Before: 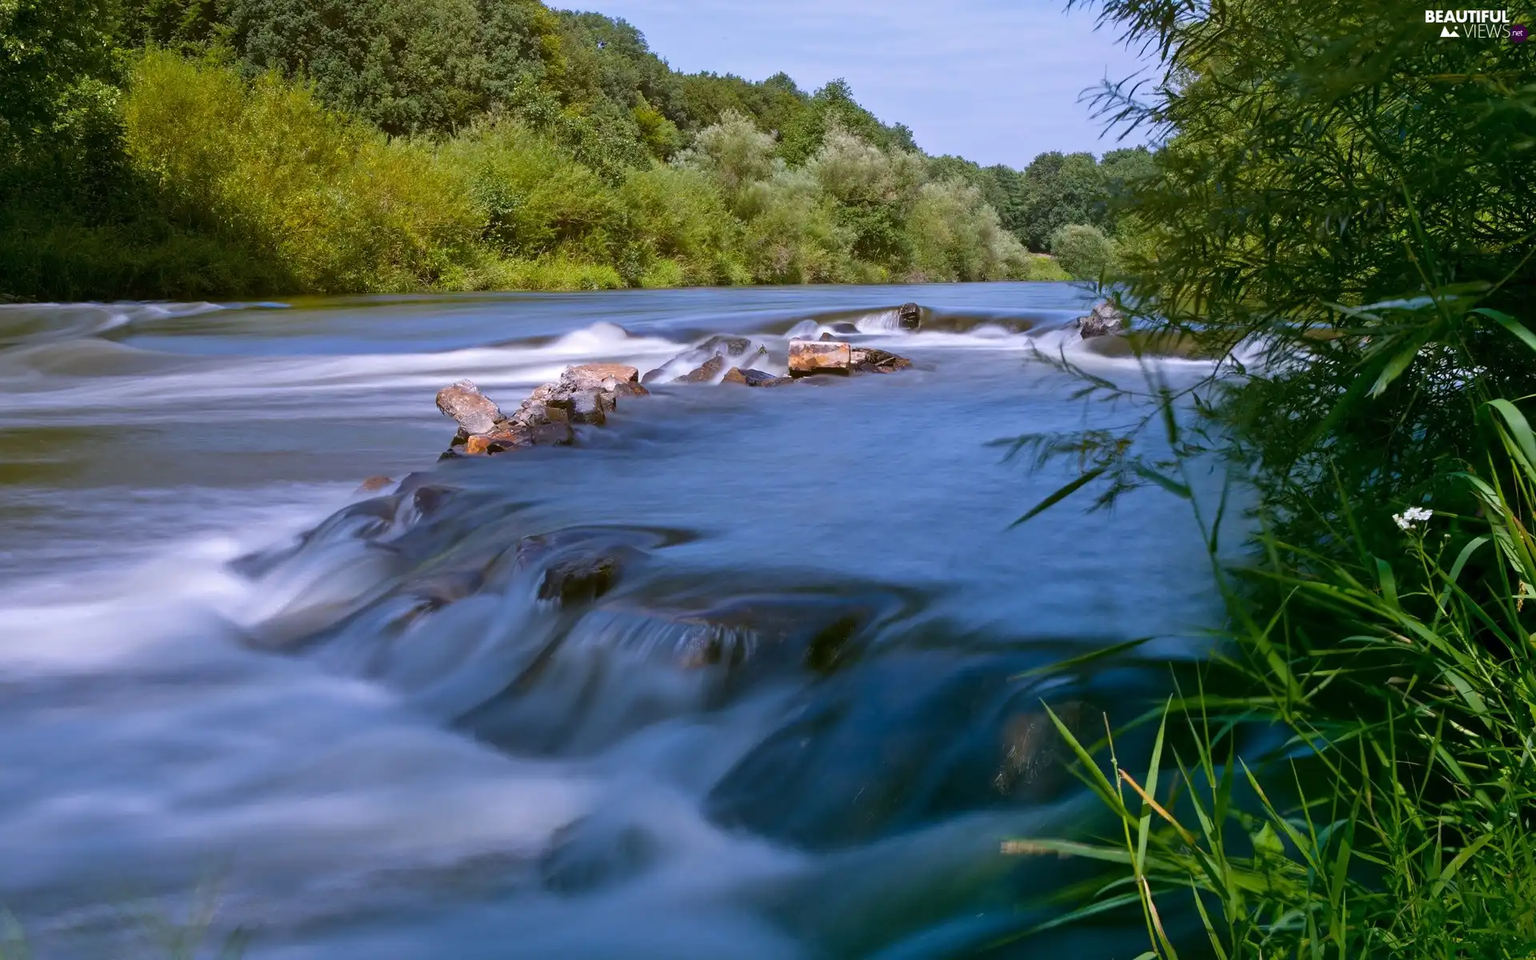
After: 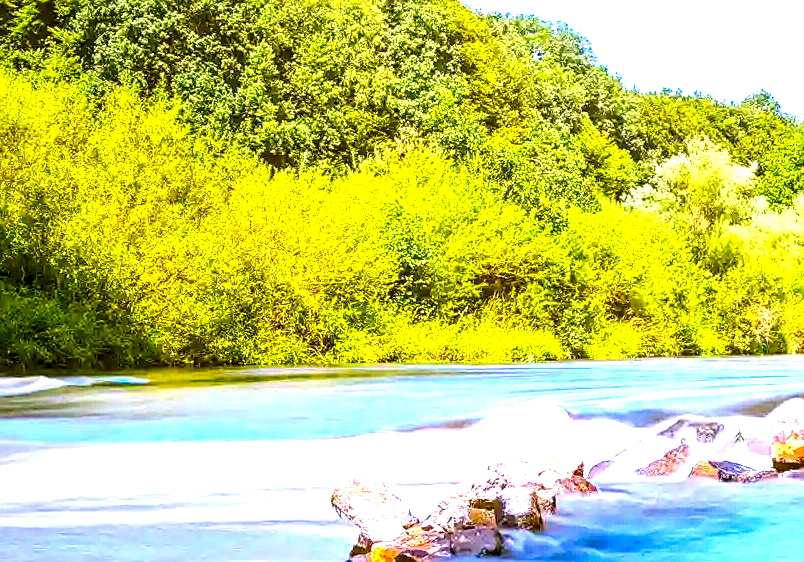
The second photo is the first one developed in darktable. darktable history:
crop and rotate: left 11.167%, top 0.1%, right 46.926%, bottom 53.065%
exposure: exposure 2.02 EV, compensate highlight preservation false
color balance rgb: highlights gain › chroma 1.343%, highlights gain › hue 55.8°, linear chroma grading › global chroma 8.955%, perceptual saturation grading › global saturation 14.637%, perceptual brilliance grading › highlights 8.118%, perceptual brilliance grading › mid-tones 4.288%, perceptual brilliance grading › shadows 1.738%, global vibrance 15.213%
levels: mode automatic, black 0.082%, levels [0.044, 0.416, 0.908]
sharpen: amount 0.544
contrast brightness saturation: contrast 0.157, saturation 0.334
local contrast: highlights 14%, shadows 37%, detail 184%, midtone range 0.474
